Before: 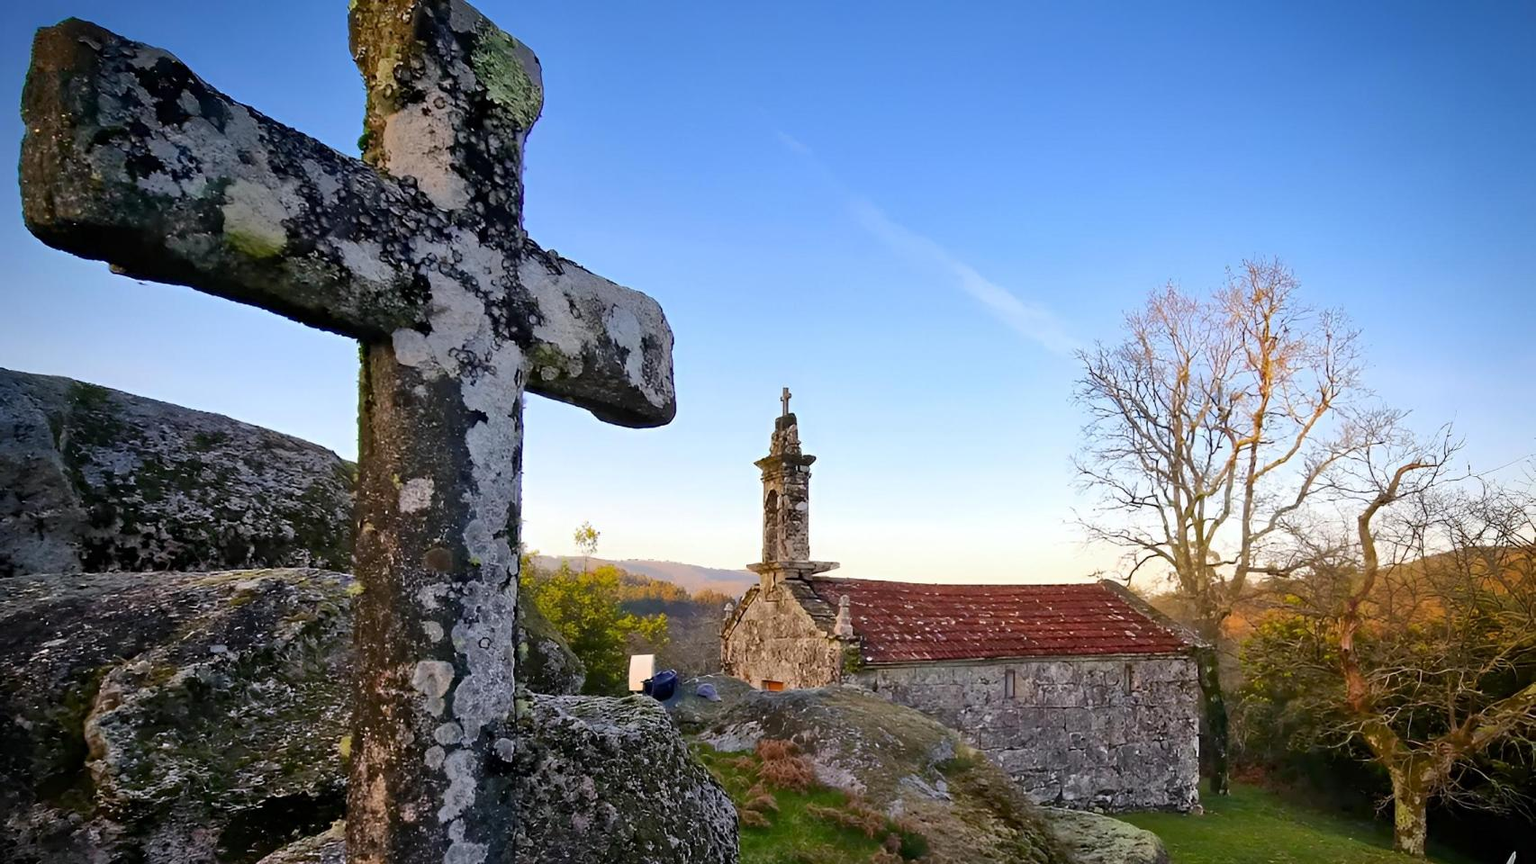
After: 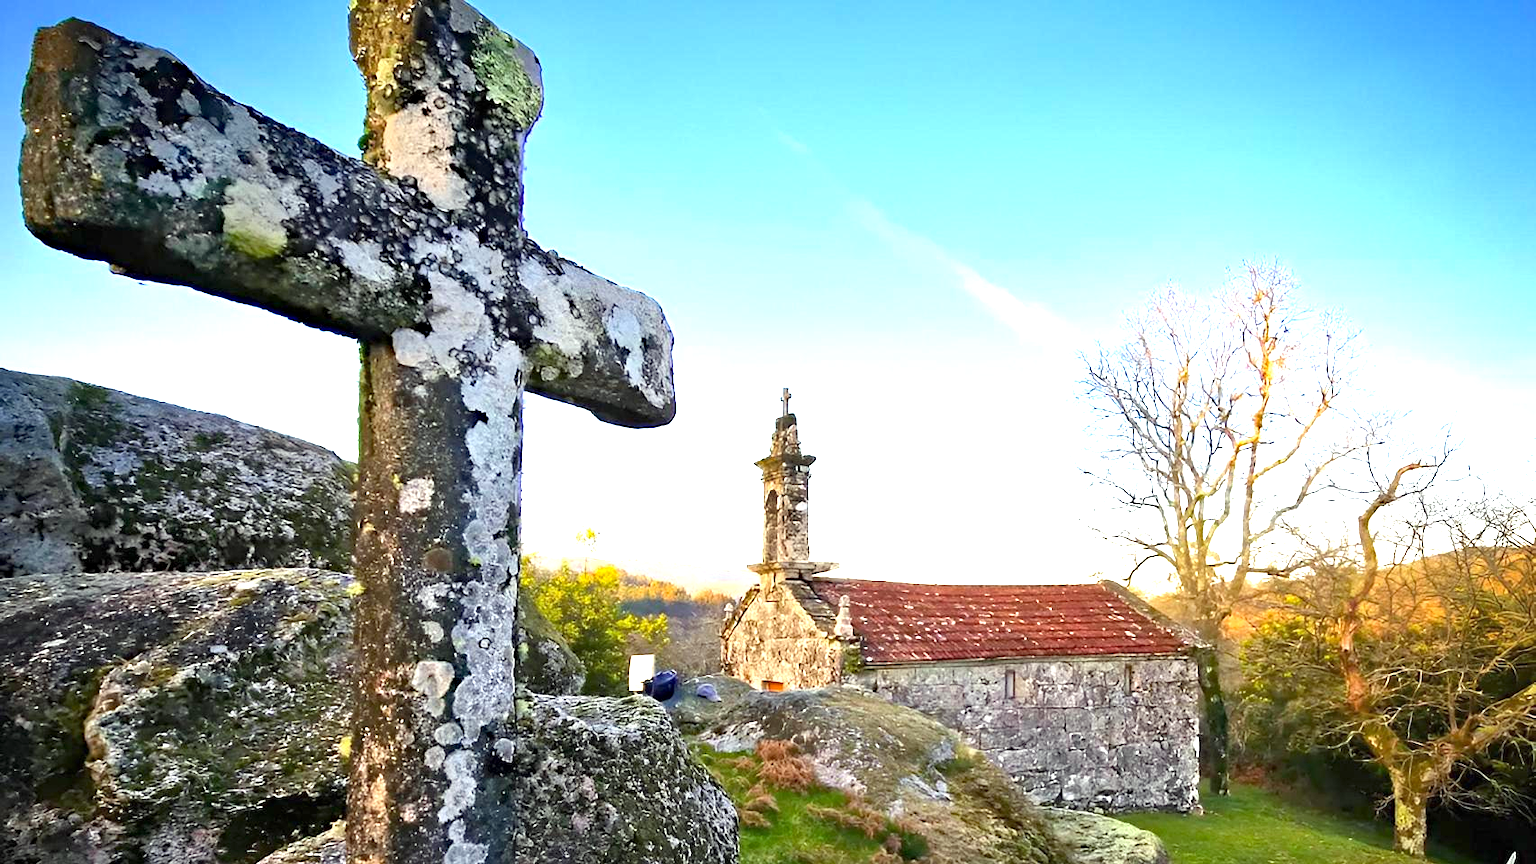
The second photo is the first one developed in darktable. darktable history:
color correction: highlights a* -4.73, highlights b* 5.06, saturation 0.97
haze removal: compatibility mode true, adaptive false
exposure: black level correction 0, exposure 1.55 EV, compensate exposure bias true, compensate highlight preservation false
